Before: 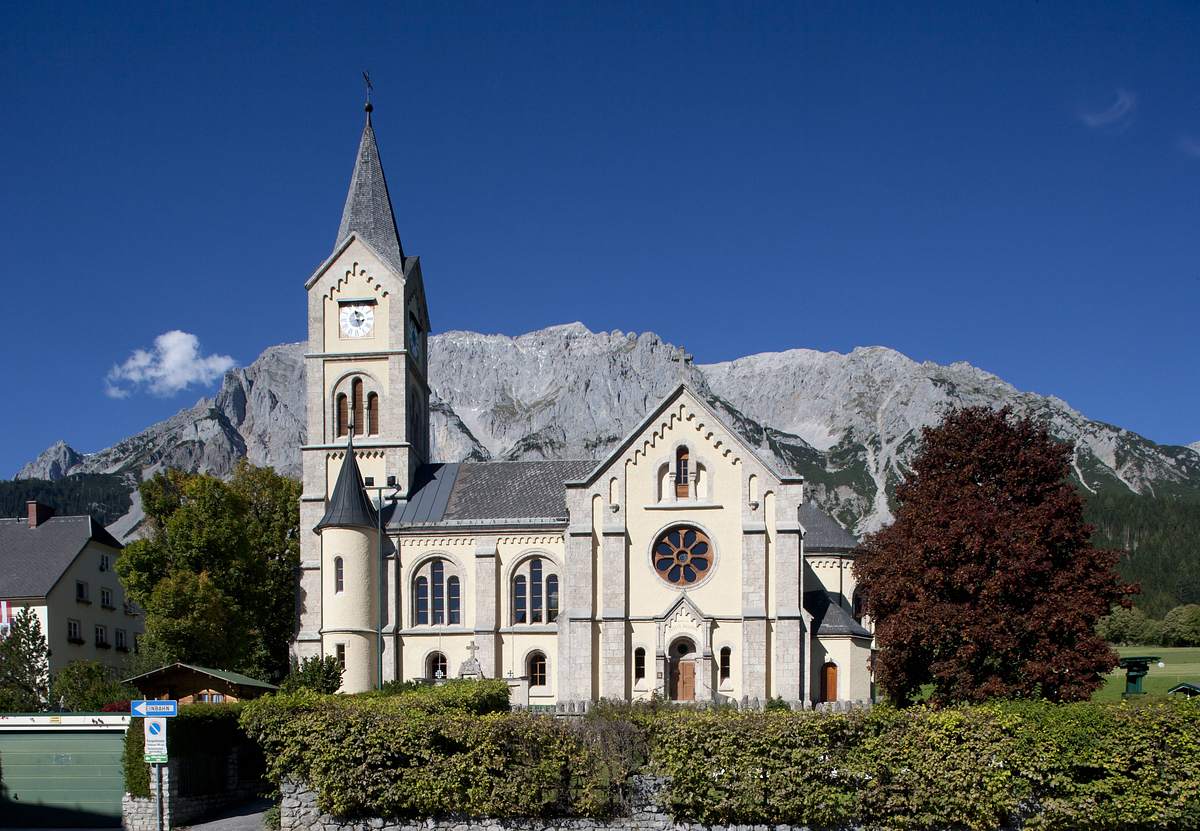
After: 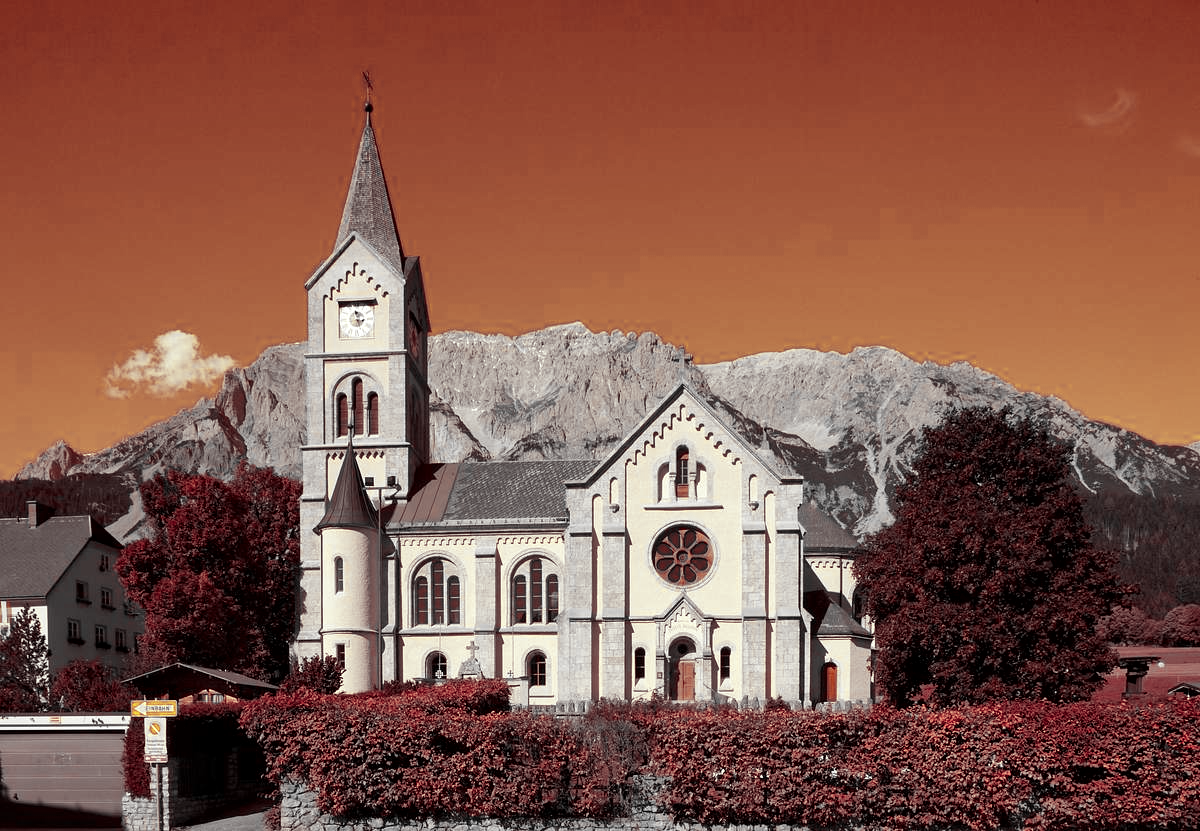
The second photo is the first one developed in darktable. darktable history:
channel mixer "1": red [0, 0.135, 0, 1, 0, 0, 0], green [0, 0.199, 0, 0, 1, 0, 0], blue [0 ×5, 1, 0]
channel mixer: red [0.167, 0, 0, 1, 0, 0, 0], green [-0.151, 0, 0, 0, 1, 0, 0], blue [0.199, 0 ×4, 1, 0] | blend: blend mode darken, opacity 100%; mask: uniform (no mask)
local contrast: mode bilateral grid, contrast 20, coarseness 50, detail 120%, midtone range 0.2
